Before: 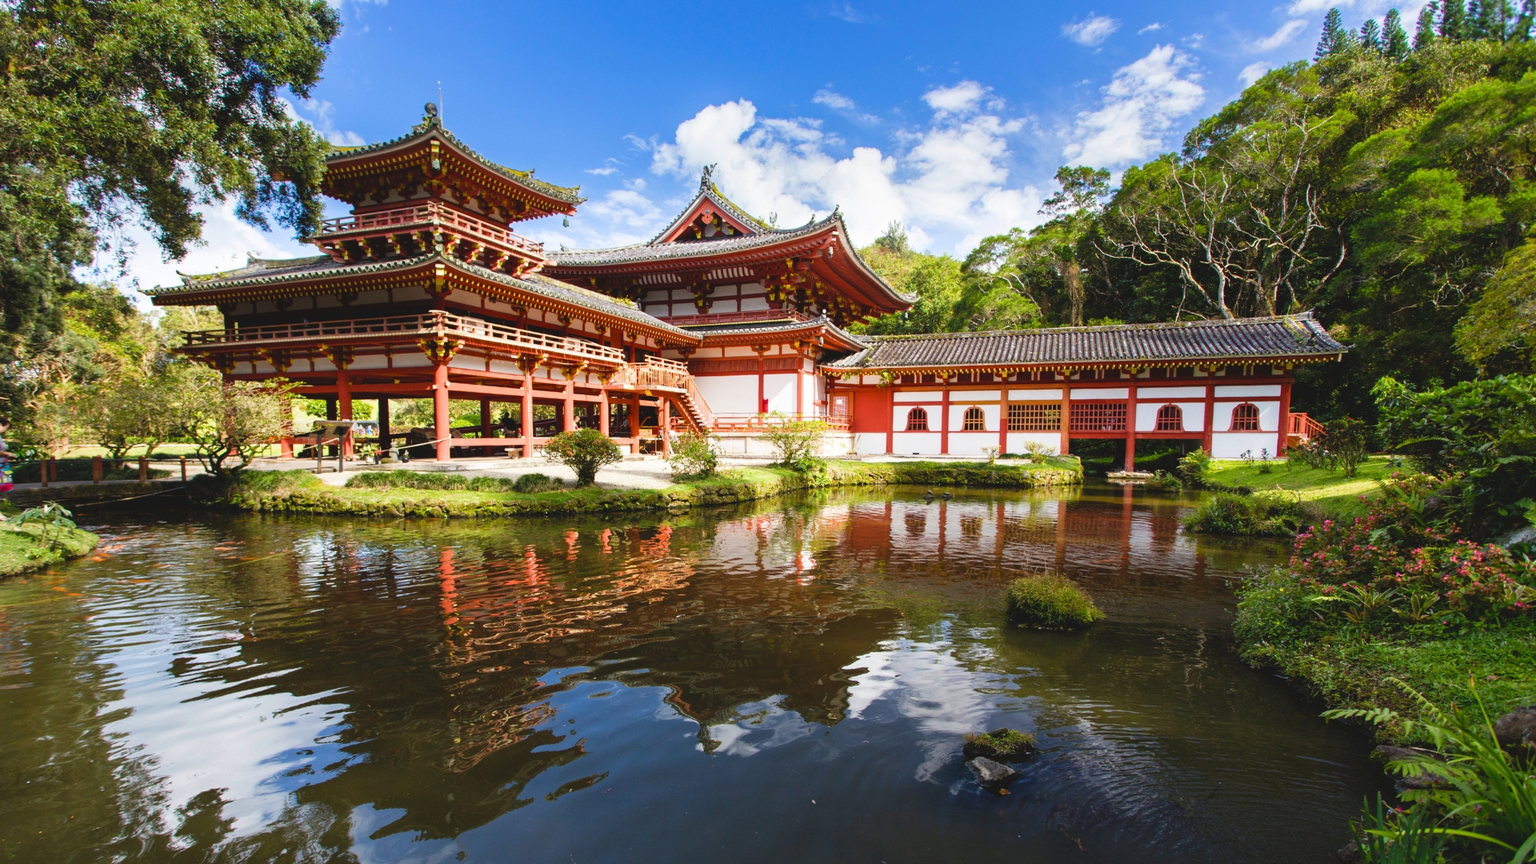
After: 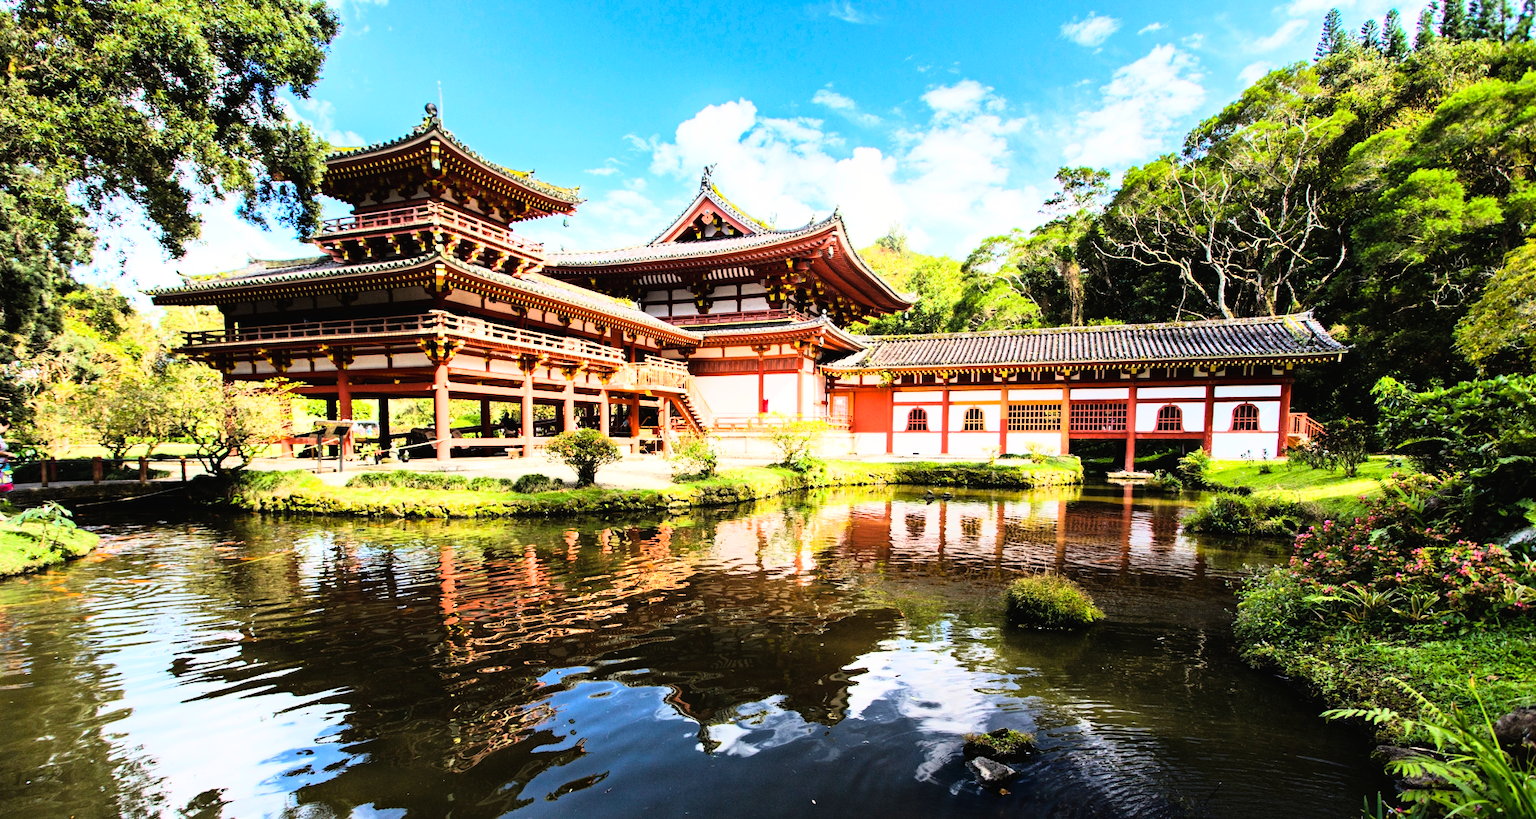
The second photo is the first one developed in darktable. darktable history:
rgb curve: curves: ch0 [(0, 0) (0.21, 0.15) (0.24, 0.21) (0.5, 0.75) (0.75, 0.96) (0.89, 0.99) (1, 1)]; ch1 [(0, 0.02) (0.21, 0.13) (0.25, 0.2) (0.5, 0.67) (0.75, 0.9) (0.89, 0.97) (1, 1)]; ch2 [(0, 0.02) (0.21, 0.13) (0.25, 0.2) (0.5, 0.67) (0.75, 0.9) (0.89, 0.97) (1, 1)], compensate middle gray true
haze removal: compatibility mode true, adaptive false
crop and rotate: top 0%, bottom 5.097%
